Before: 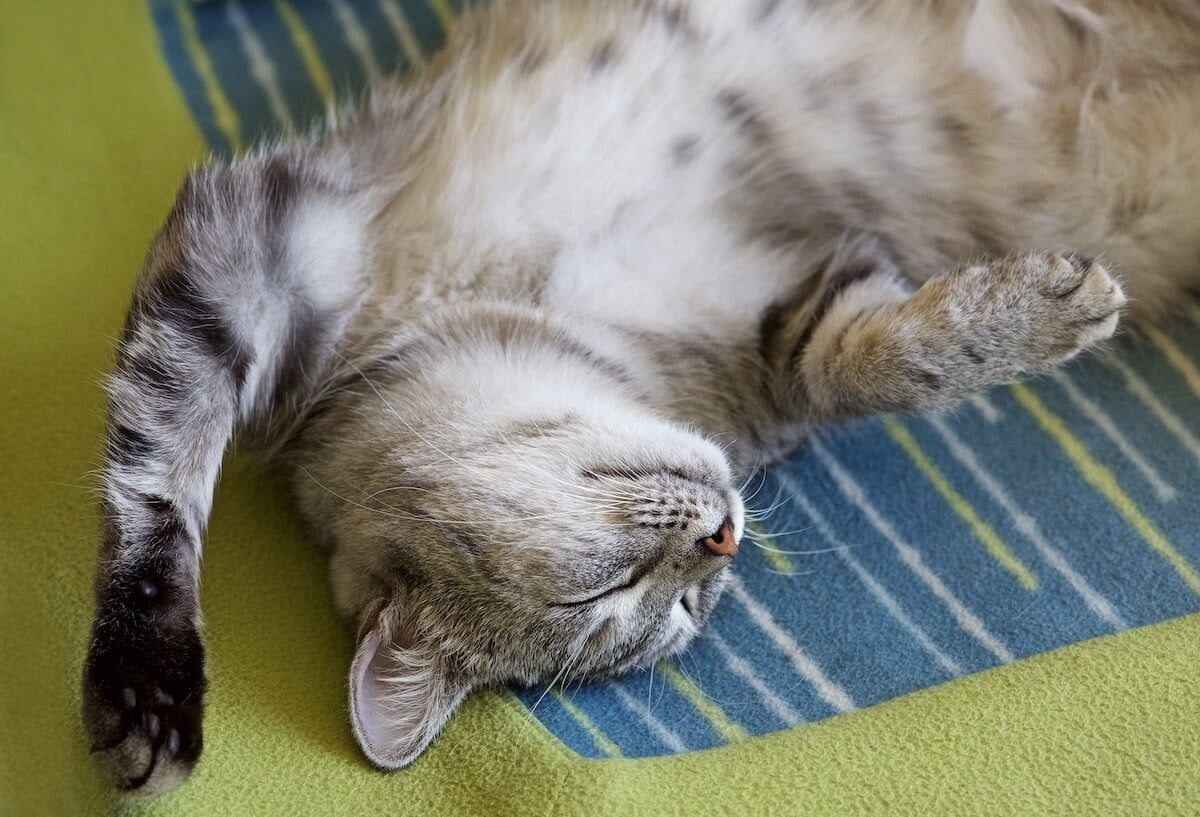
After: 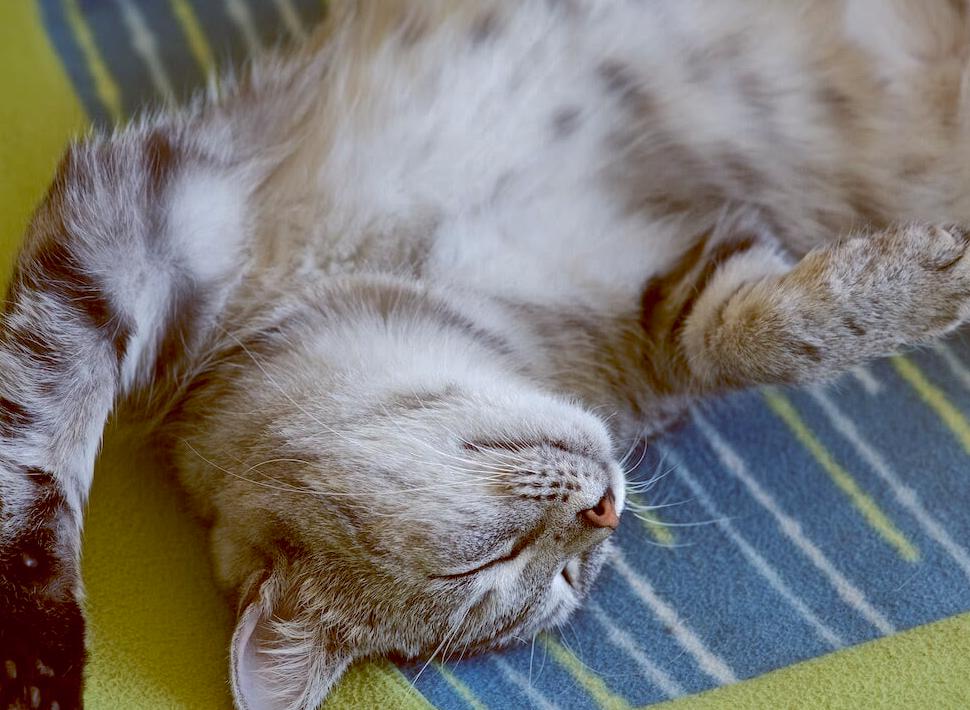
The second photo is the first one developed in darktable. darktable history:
shadows and highlights: shadows 40, highlights -60
color balance: lift [1, 1.015, 1.004, 0.985], gamma [1, 0.958, 0.971, 1.042], gain [1, 0.956, 0.977, 1.044]
crop: left 9.929%, top 3.475%, right 9.188%, bottom 9.529%
